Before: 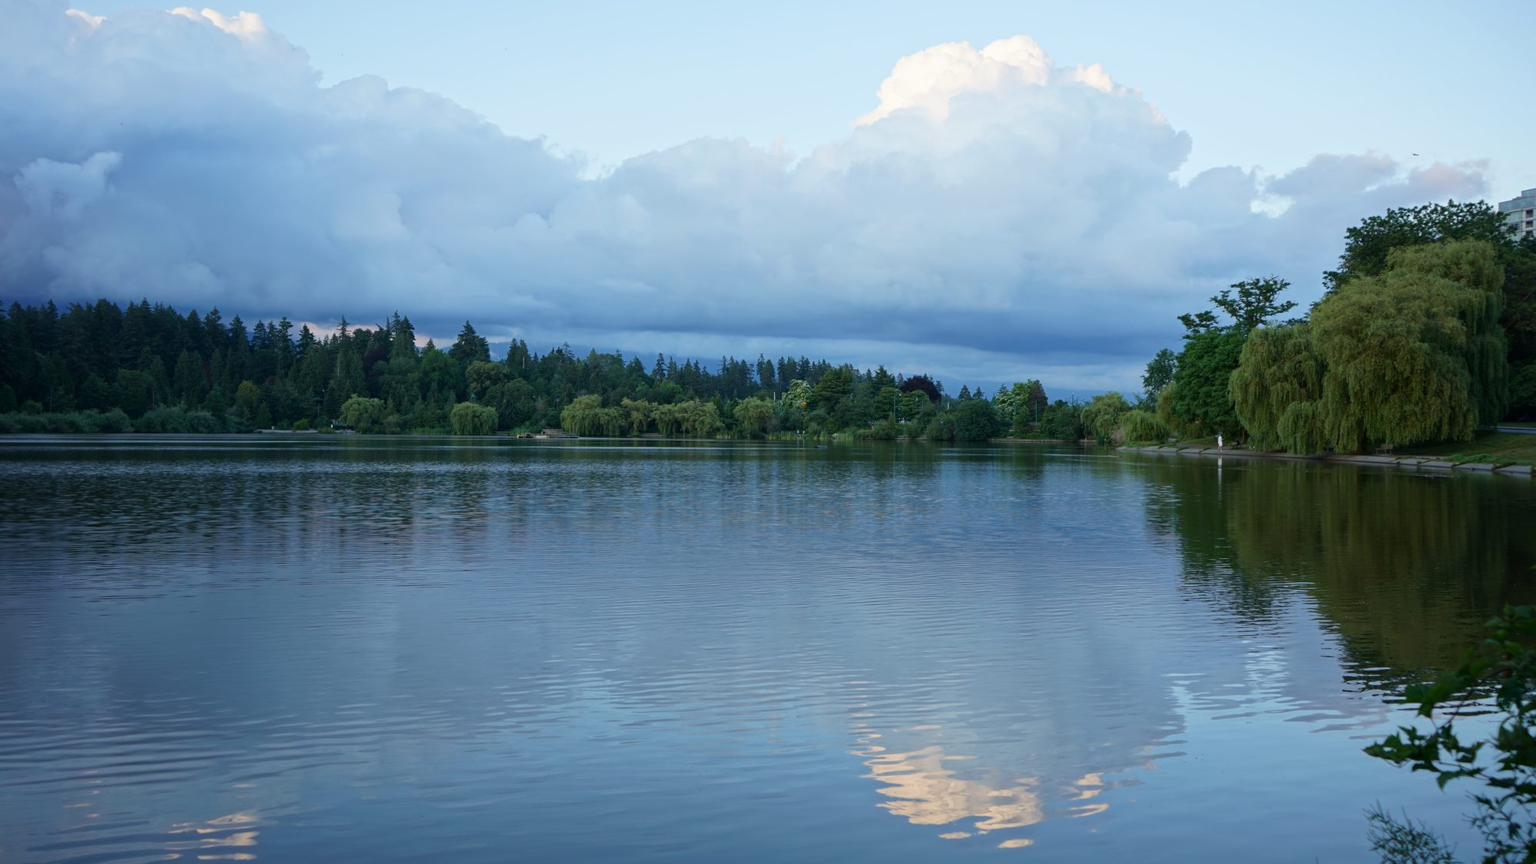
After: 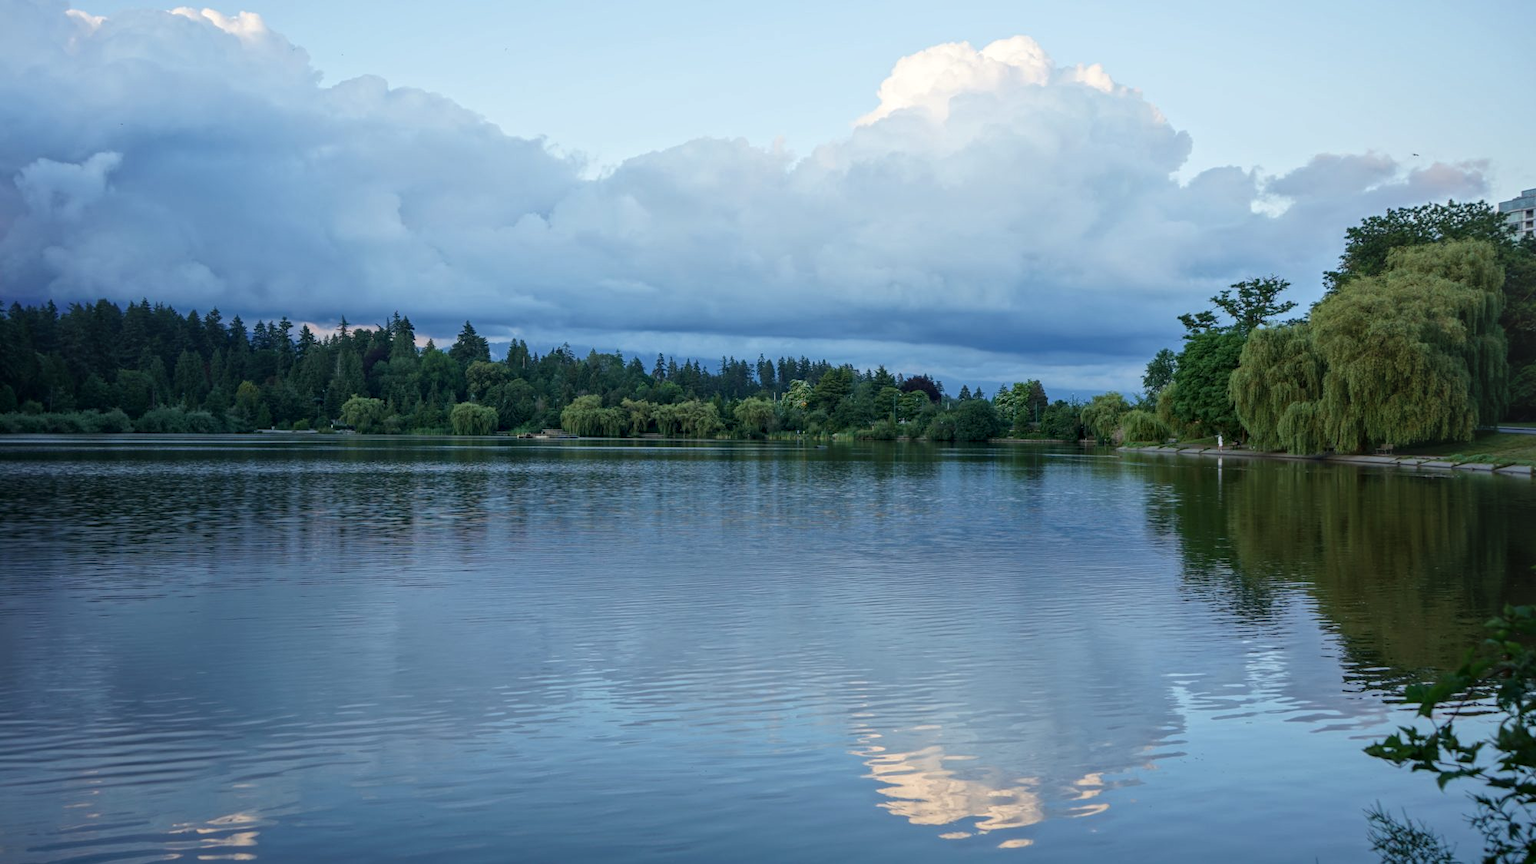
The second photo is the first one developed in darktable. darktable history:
color balance rgb: saturation formula JzAzBz (2021)
local contrast: highlights 0%, shadows 0%, detail 133%
